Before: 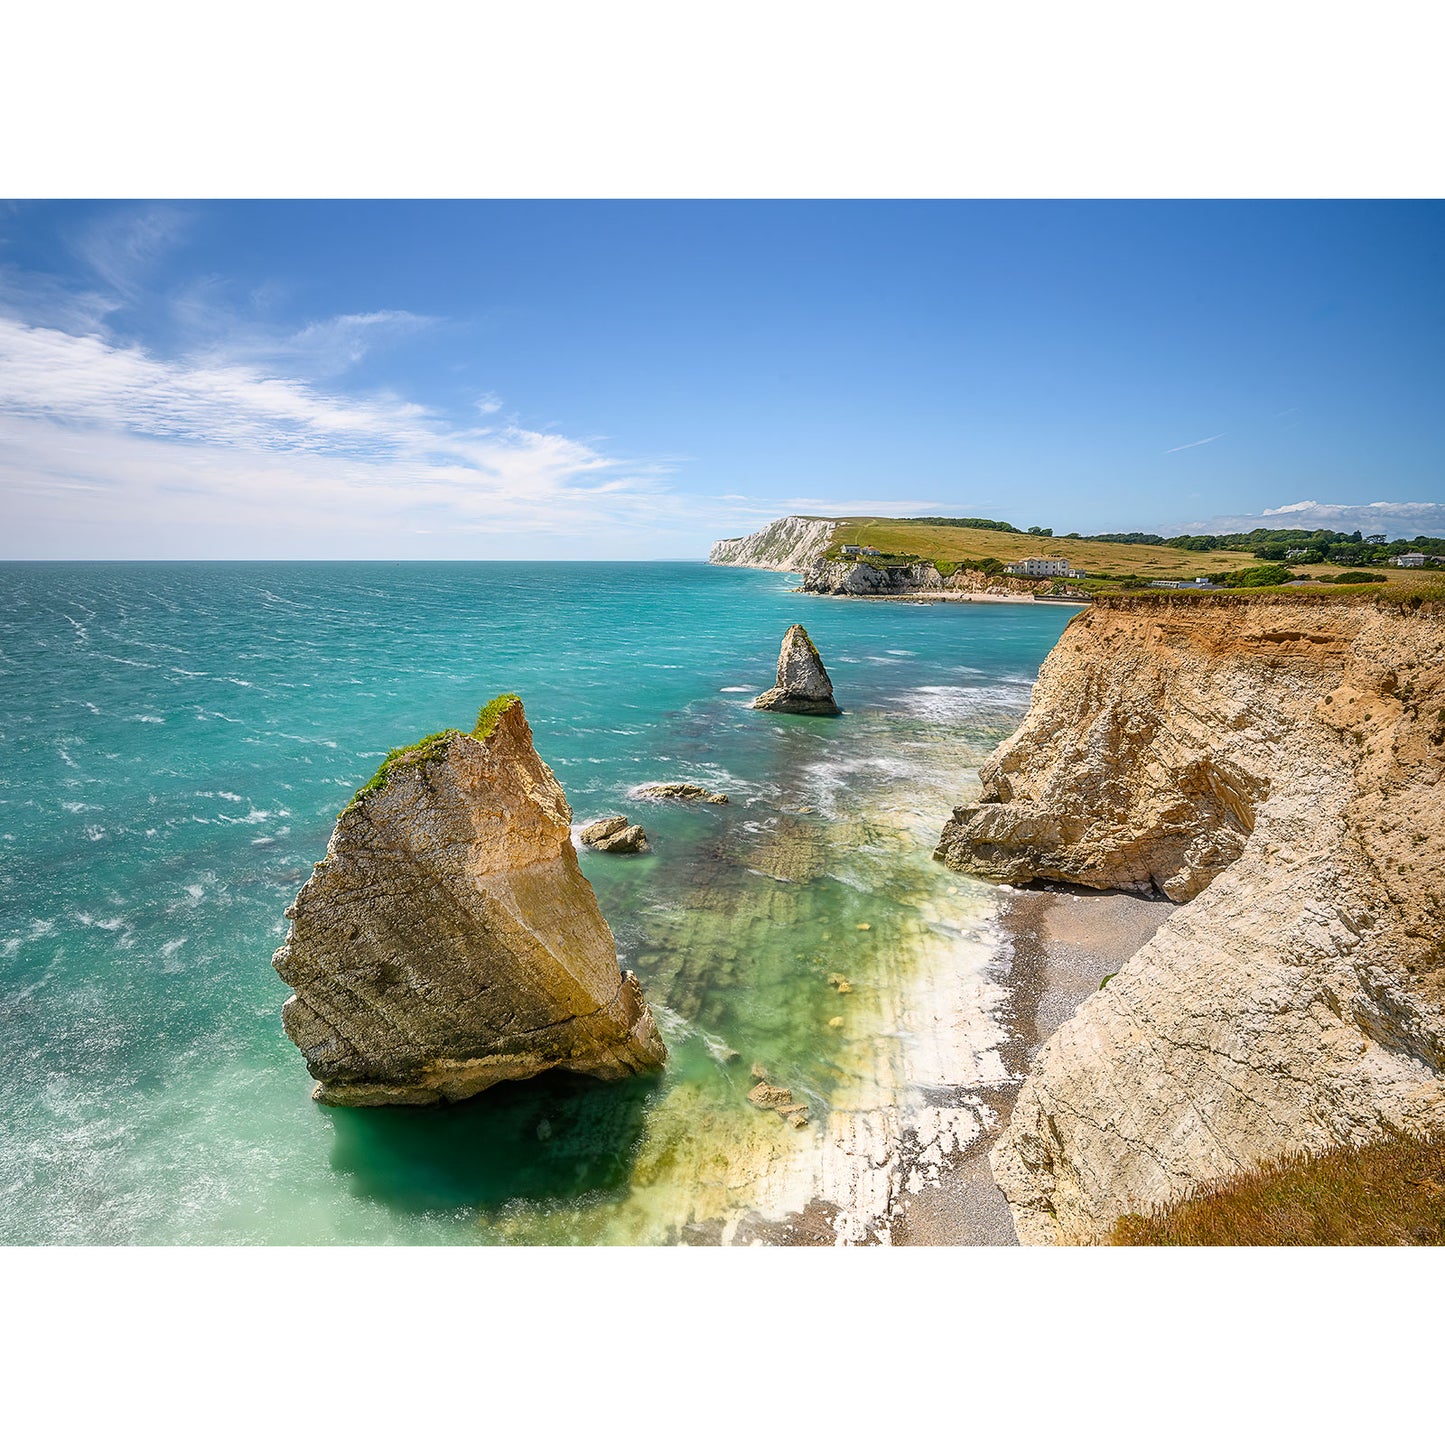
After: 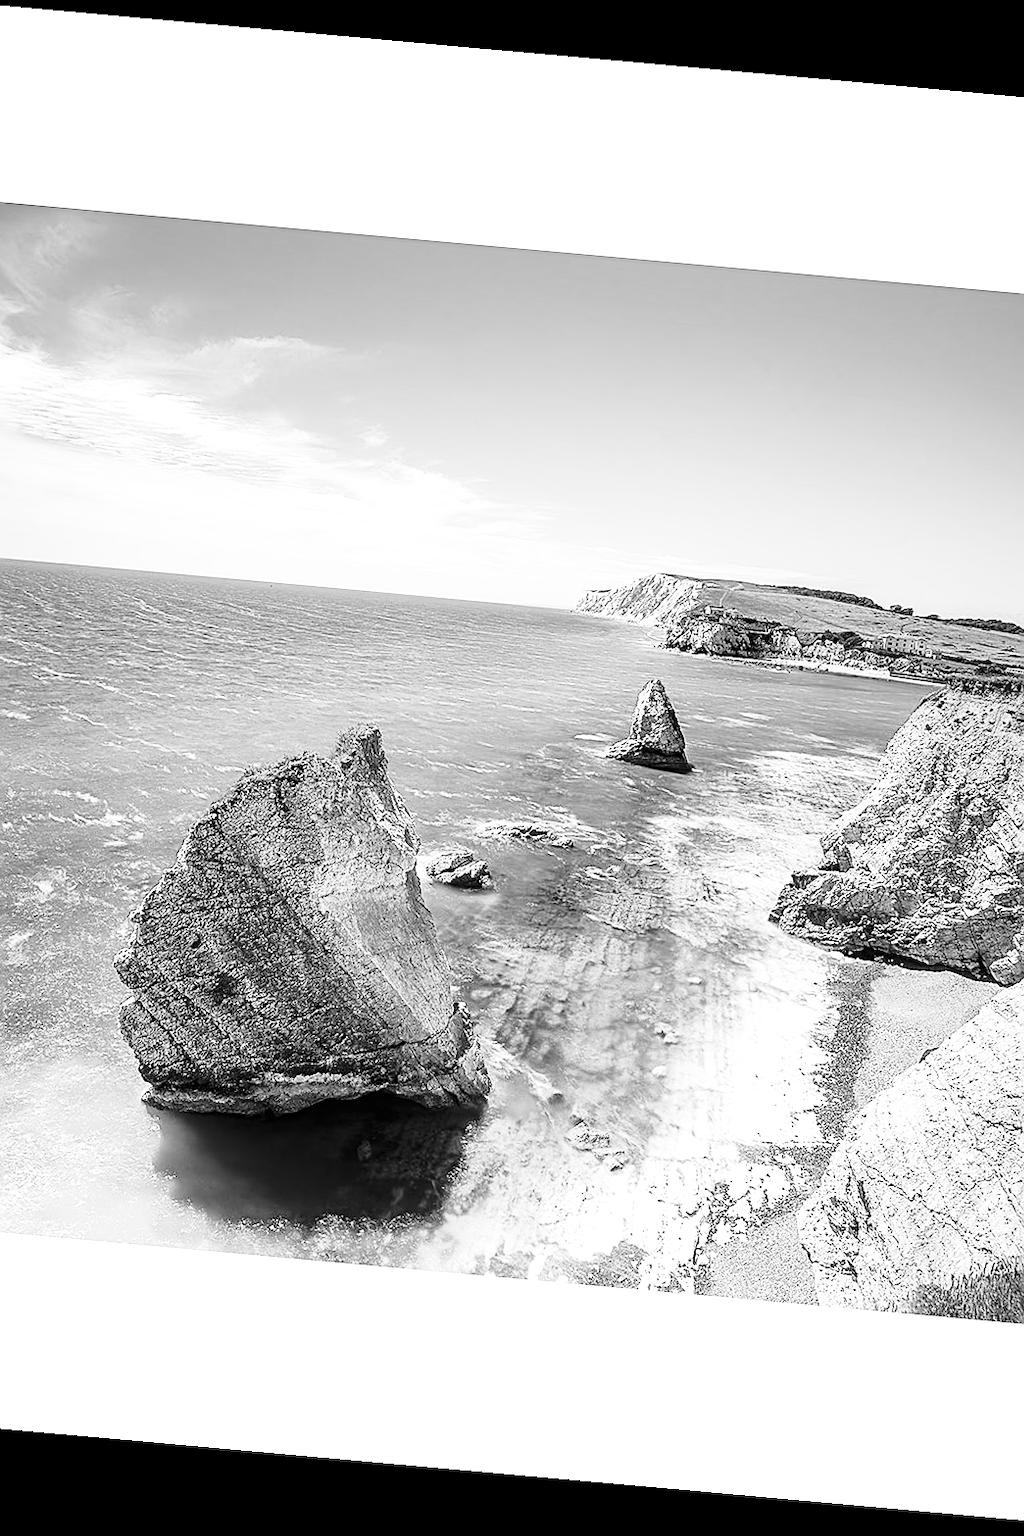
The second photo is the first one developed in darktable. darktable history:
sharpen: on, module defaults
monochrome: on, module defaults
crop and rotate: left 12.648%, right 20.685%
base curve: curves: ch0 [(0, 0) (0.028, 0.03) (0.121, 0.232) (0.46, 0.748) (0.859, 0.968) (1, 1)]
tone equalizer: -8 EV -0.417 EV, -7 EV -0.389 EV, -6 EV -0.333 EV, -5 EV -0.222 EV, -3 EV 0.222 EV, -2 EV 0.333 EV, -1 EV 0.389 EV, +0 EV 0.417 EV, edges refinement/feathering 500, mask exposure compensation -1.57 EV, preserve details no
rotate and perspective: rotation 5.12°, automatic cropping off
